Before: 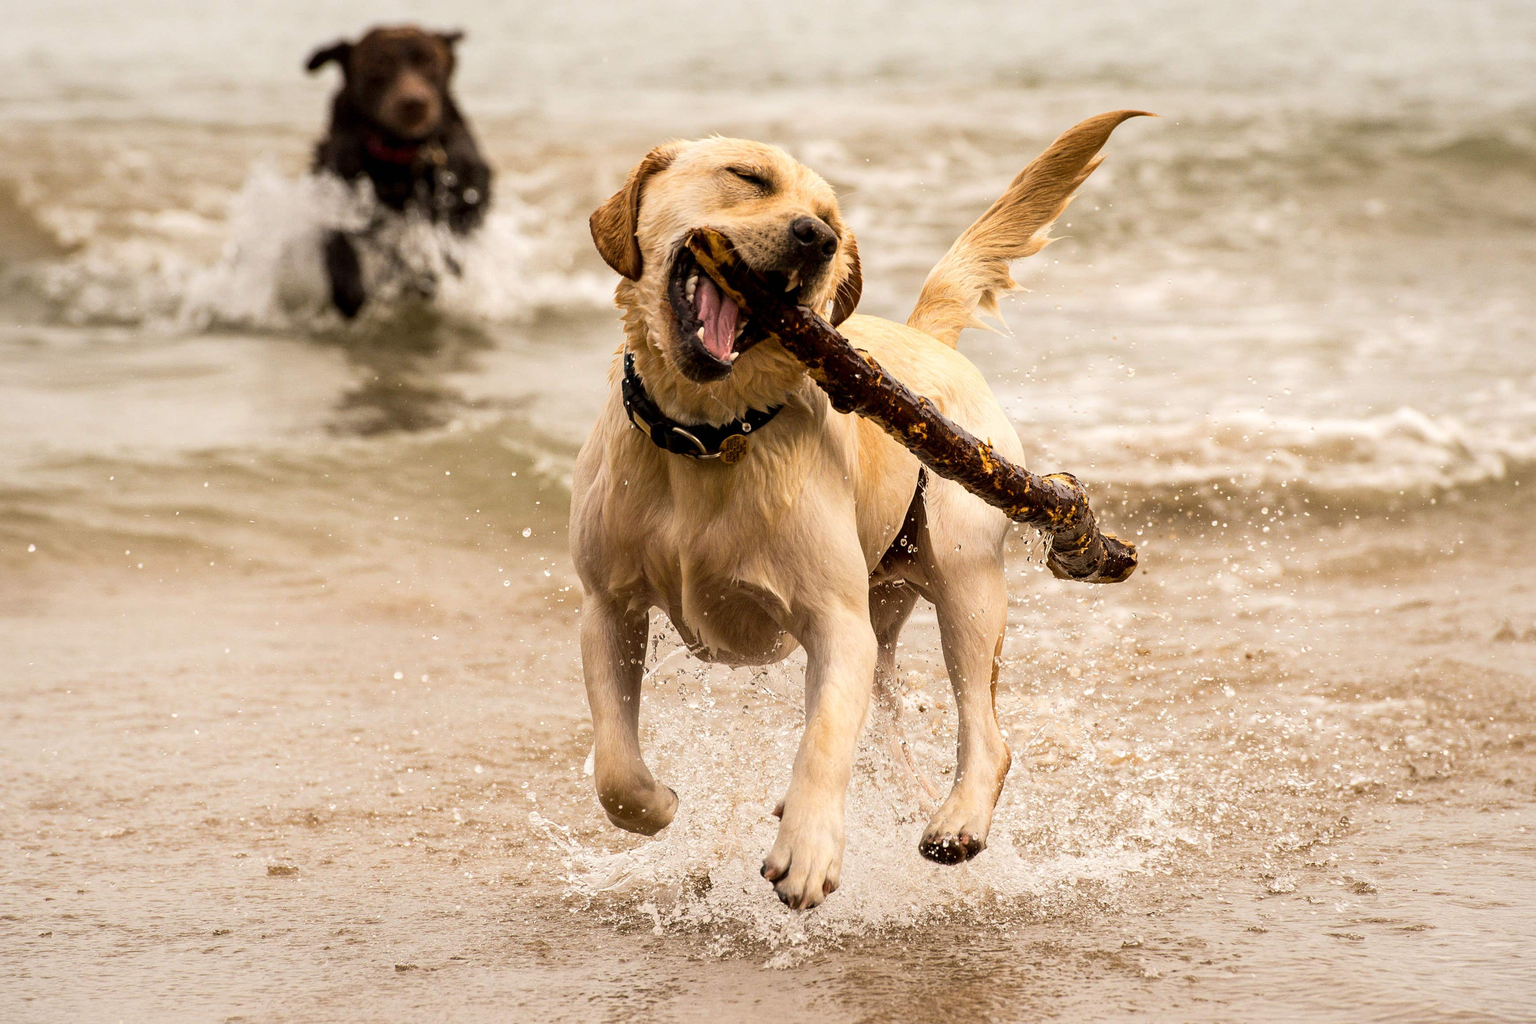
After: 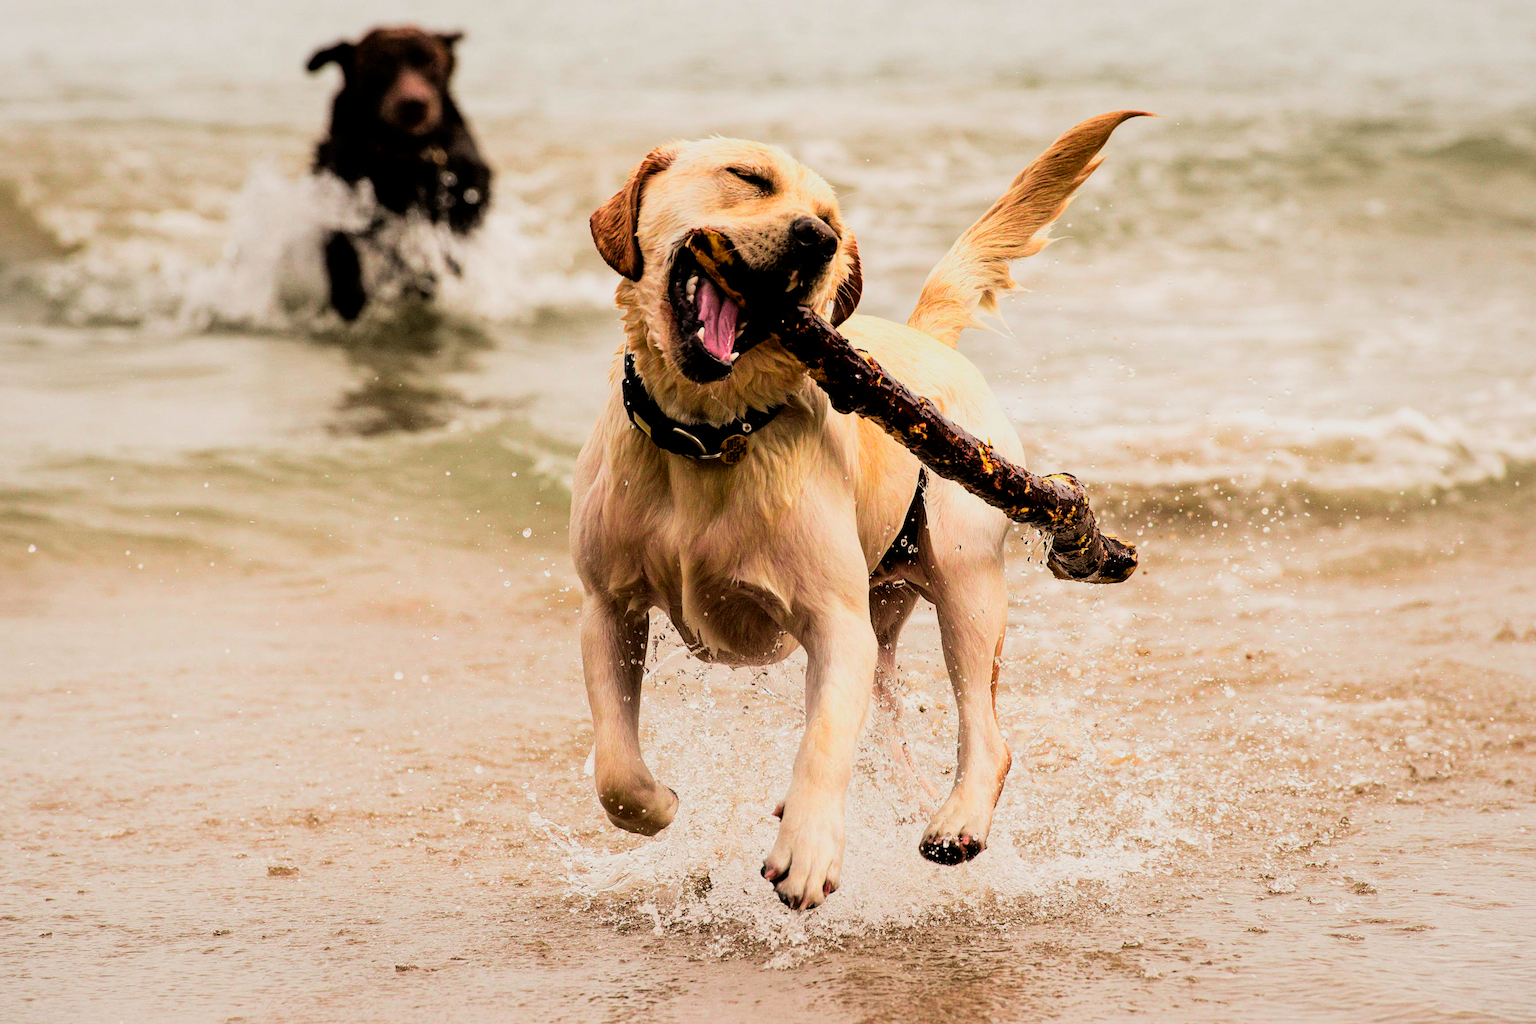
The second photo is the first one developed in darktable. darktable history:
filmic rgb: black relative exposure -5 EV, white relative exposure 3.5 EV, hardness 3.19, contrast 1.2, highlights saturation mix -50%
color zones: curves: ch0 [(0, 0.533) (0.126, 0.533) (0.234, 0.533) (0.368, 0.357) (0.5, 0.5) (0.625, 0.5) (0.74, 0.637) (0.875, 0.5)]; ch1 [(0.004, 0.708) (0.129, 0.662) (0.25, 0.5) (0.375, 0.331) (0.496, 0.396) (0.625, 0.649) (0.739, 0.26) (0.875, 0.5) (1, 0.478)]; ch2 [(0, 0.409) (0.132, 0.403) (0.236, 0.558) (0.379, 0.448) (0.5, 0.5) (0.625, 0.5) (0.691, 0.39) (0.875, 0.5)]
